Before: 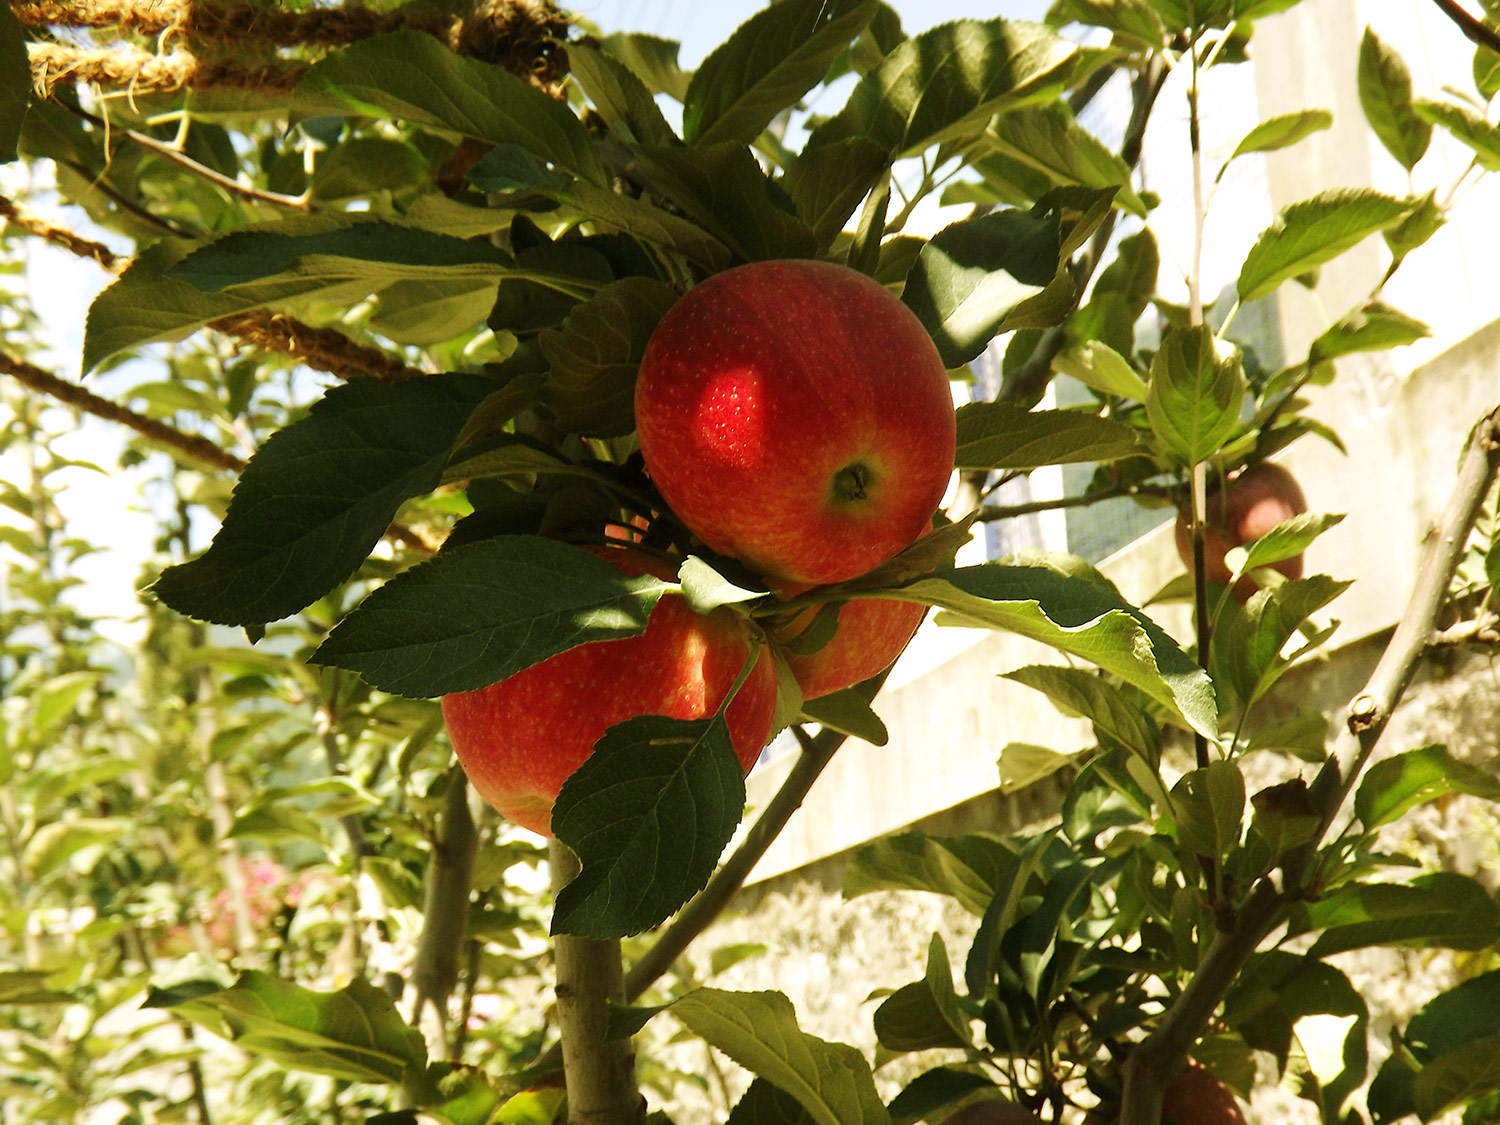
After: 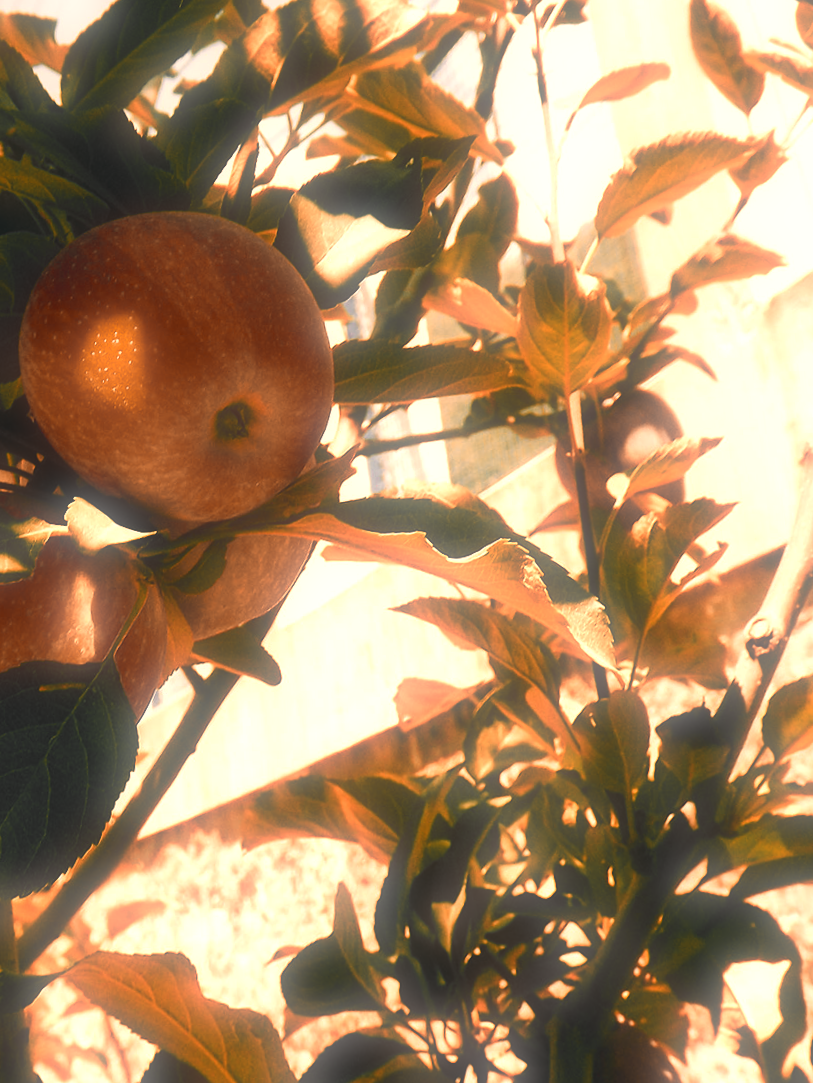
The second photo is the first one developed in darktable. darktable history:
color balance rgb: shadows lift › chroma 2%, shadows lift › hue 219.6°, power › hue 313.2°, highlights gain › chroma 3%, highlights gain › hue 75.6°, global offset › luminance 0.5%, perceptual saturation grading › global saturation 15.33%, perceptual saturation grading › highlights -19.33%, perceptual saturation grading › shadows 20%, global vibrance 20%
crop: left 41.402%
rotate and perspective: rotation -1.68°, lens shift (vertical) -0.146, crop left 0.049, crop right 0.912, crop top 0.032, crop bottom 0.96
exposure: exposure 0.014 EV, compensate highlight preservation false
soften: size 60.24%, saturation 65.46%, brightness 0.506 EV, mix 25.7%
color zones: curves: ch0 [(0.009, 0.528) (0.136, 0.6) (0.255, 0.586) (0.39, 0.528) (0.522, 0.584) (0.686, 0.736) (0.849, 0.561)]; ch1 [(0.045, 0.781) (0.14, 0.416) (0.257, 0.695) (0.442, 0.032) (0.738, 0.338) (0.818, 0.632) (0.891, 0.741) (1, 0.704)]; ch2 [(0, 0.667) (0.141, 0.52) (0.26, 0.37) (0.474, 0.432) (0.743, 0.286)]
color correction: highlights a* 10.32, highlights b* 14.66, shadows a* -9.59, shadows b* -15.02
